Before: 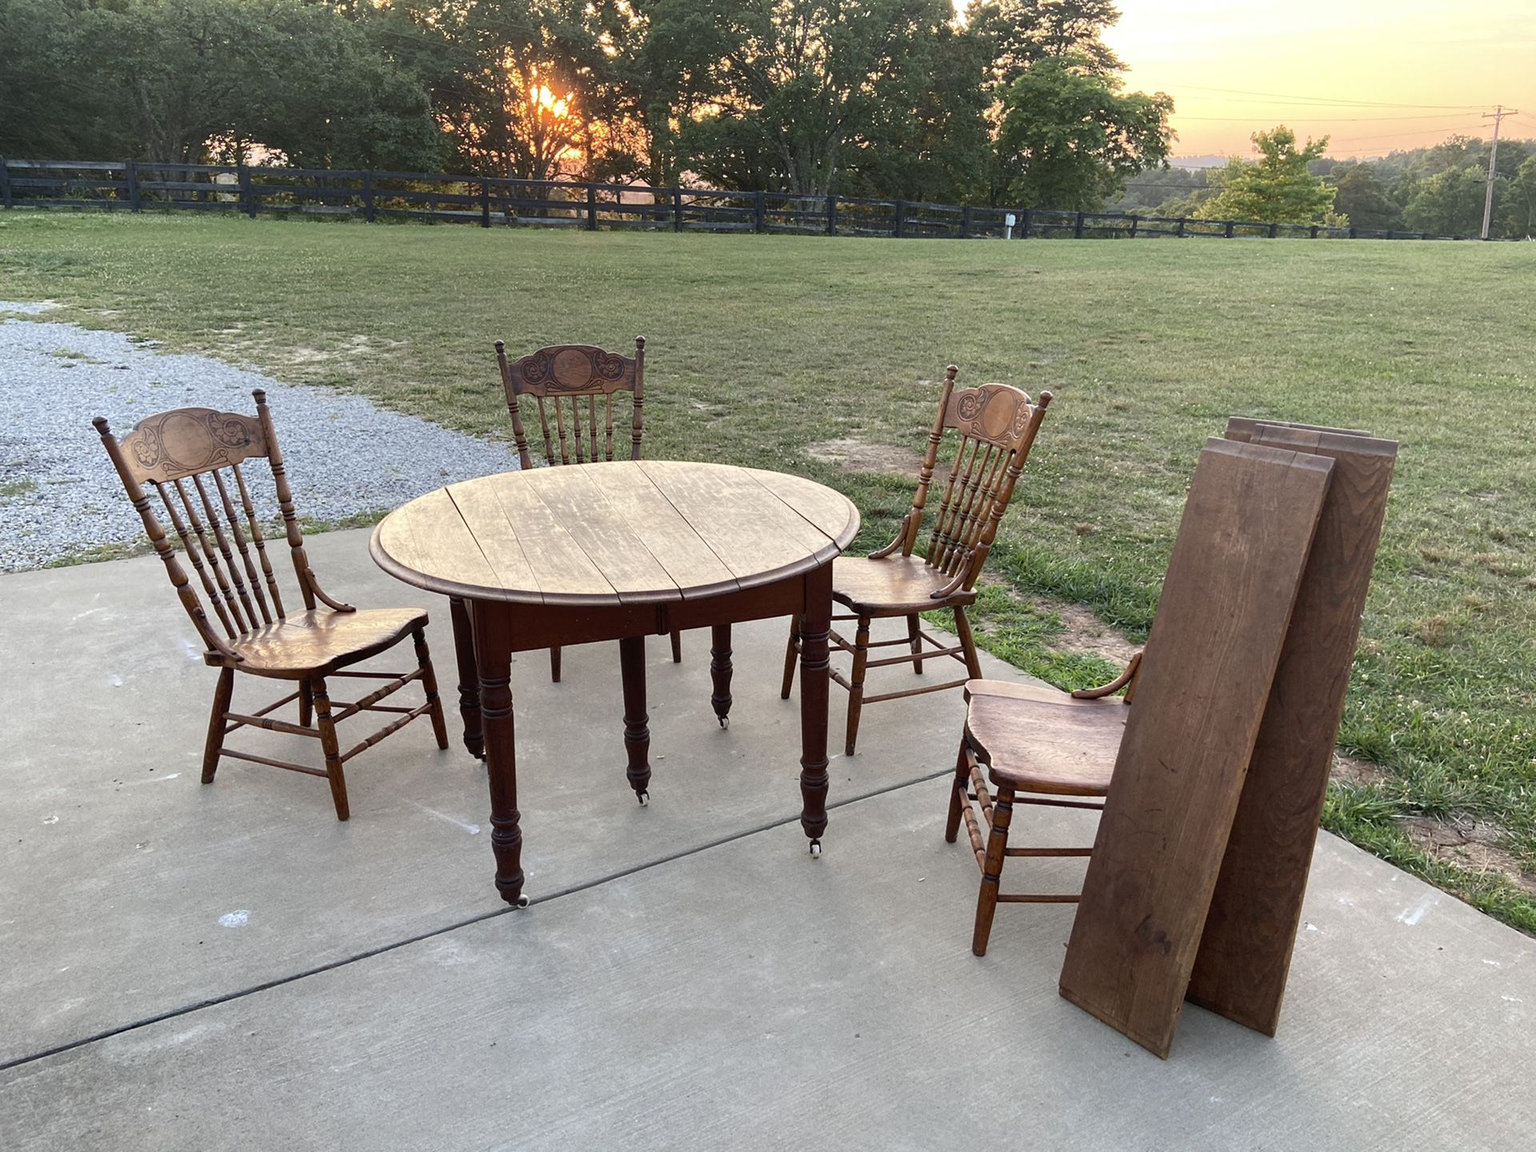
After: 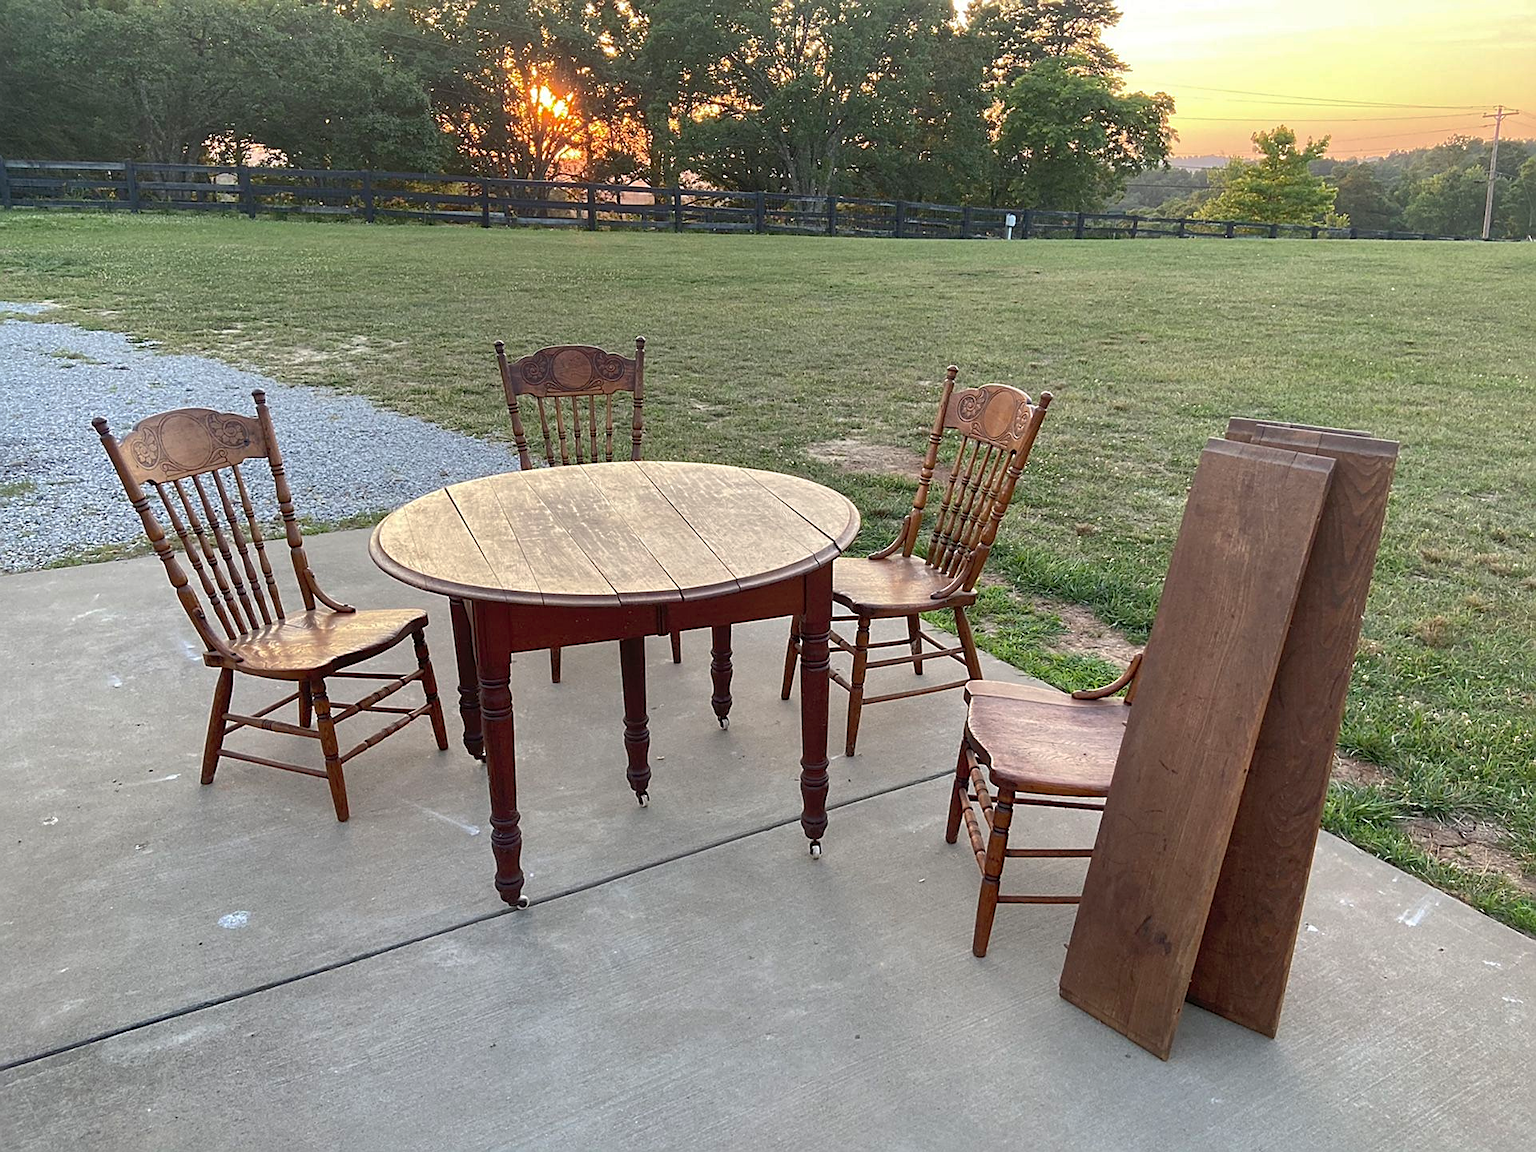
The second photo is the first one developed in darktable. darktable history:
crop and rotate: left 0.092%, bottom 0.012%
sharpen: on, module defaults
shadows and highlights: on, module defaults
